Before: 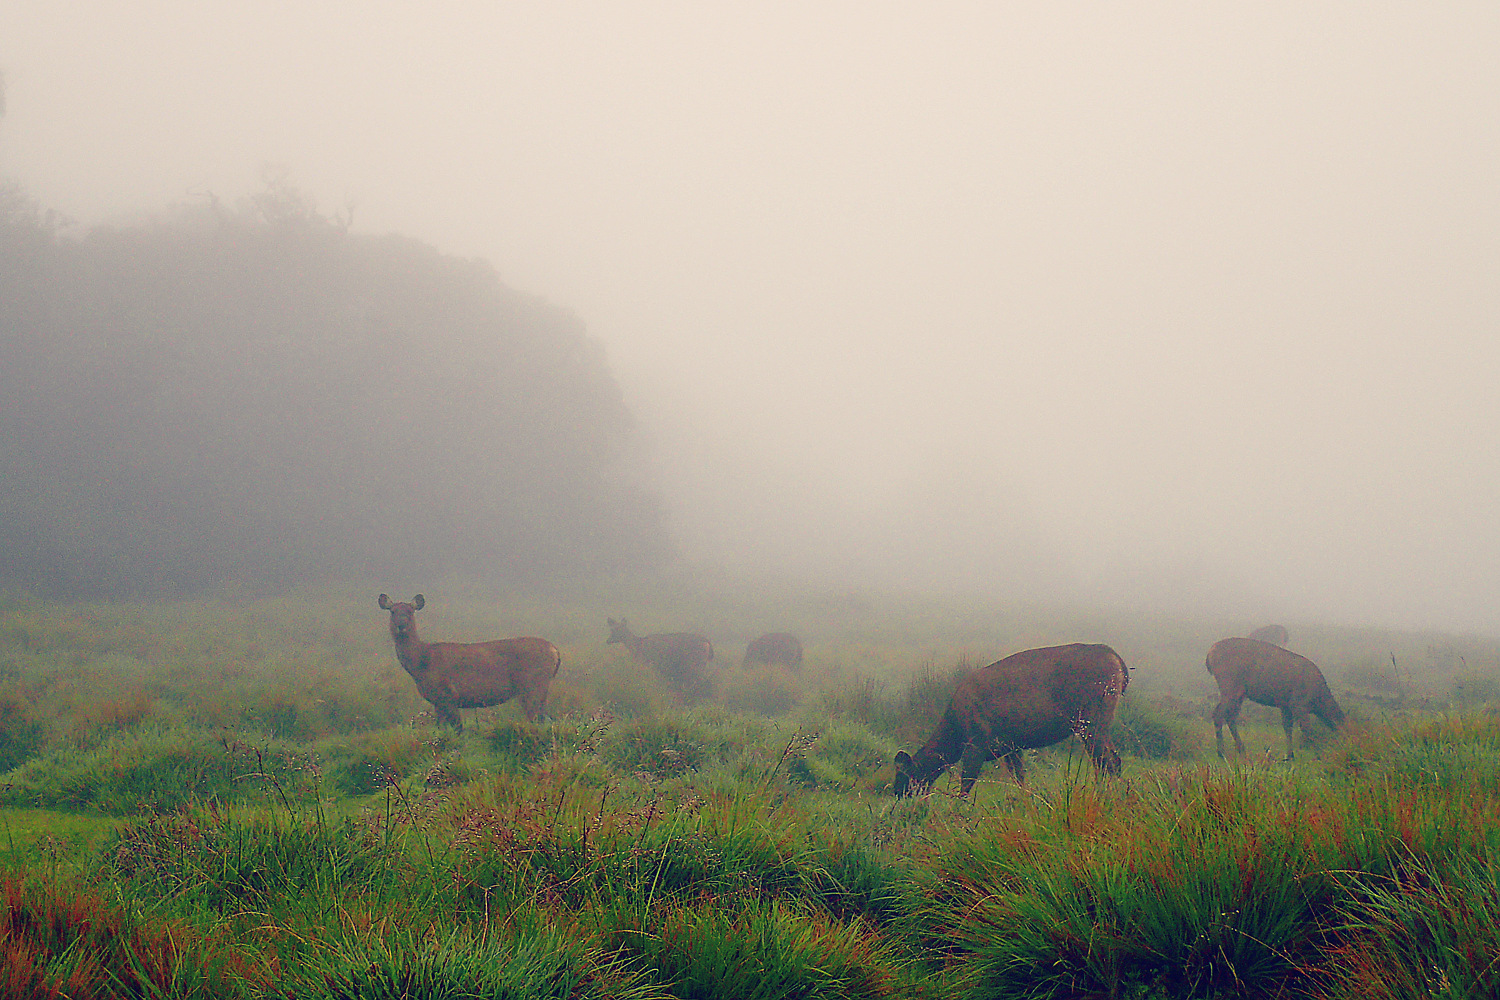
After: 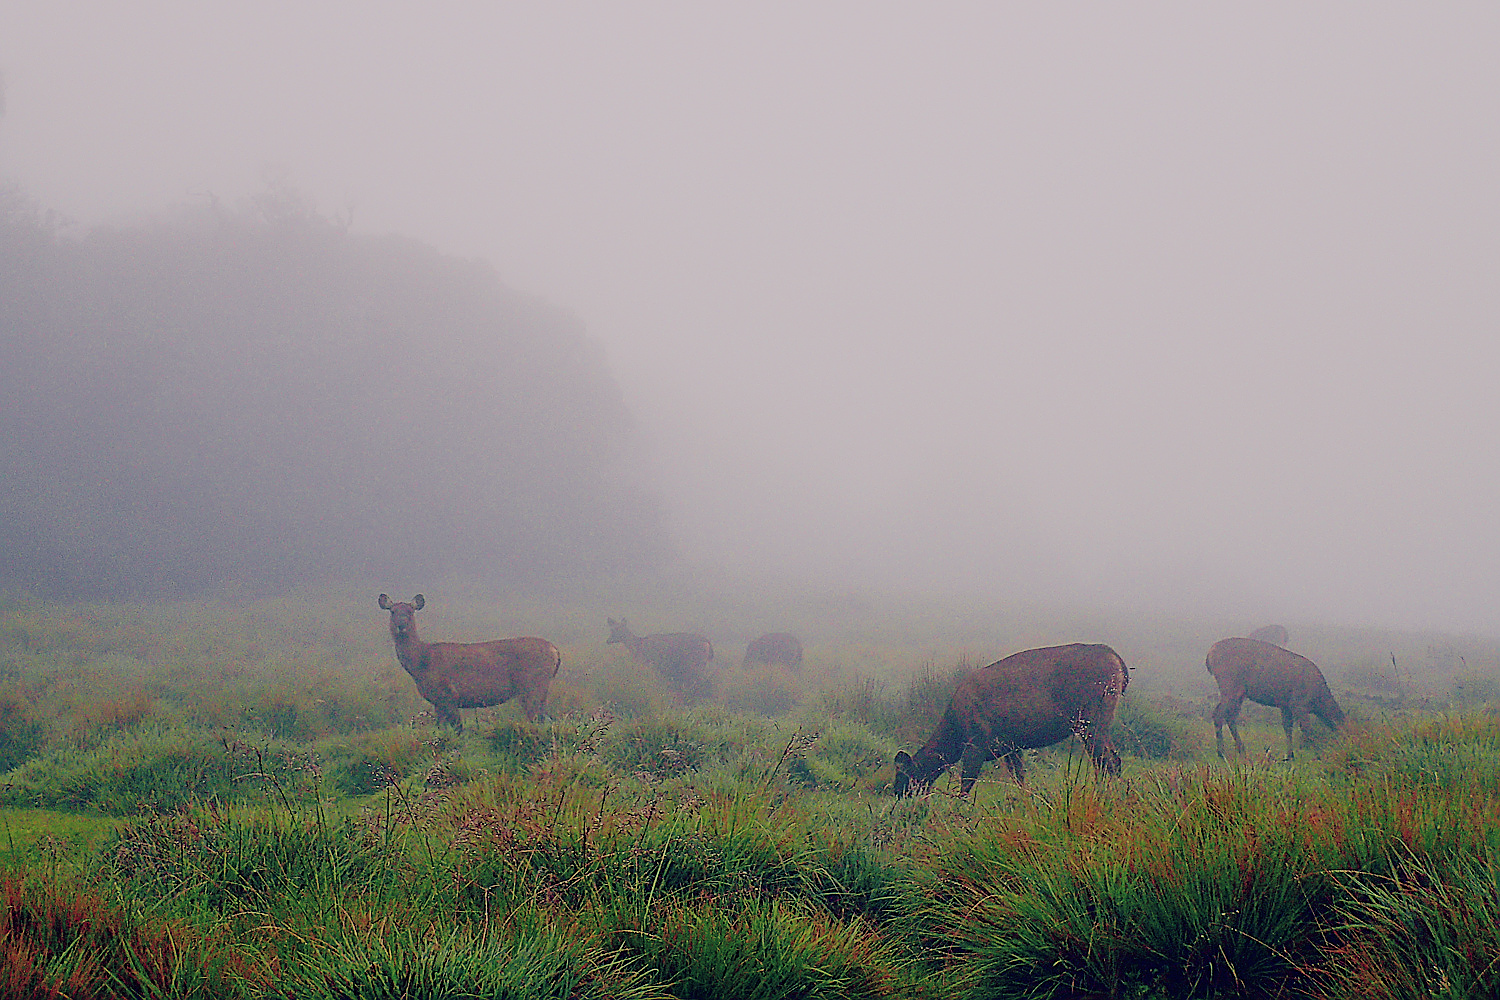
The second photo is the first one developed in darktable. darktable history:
filmic rgb: black relative exposure -7.15 EV, white relative exposure 5.36 EV, hardness 3.02
sharpen: on, module defaults
white balance: red 1.004, blue 1.096
